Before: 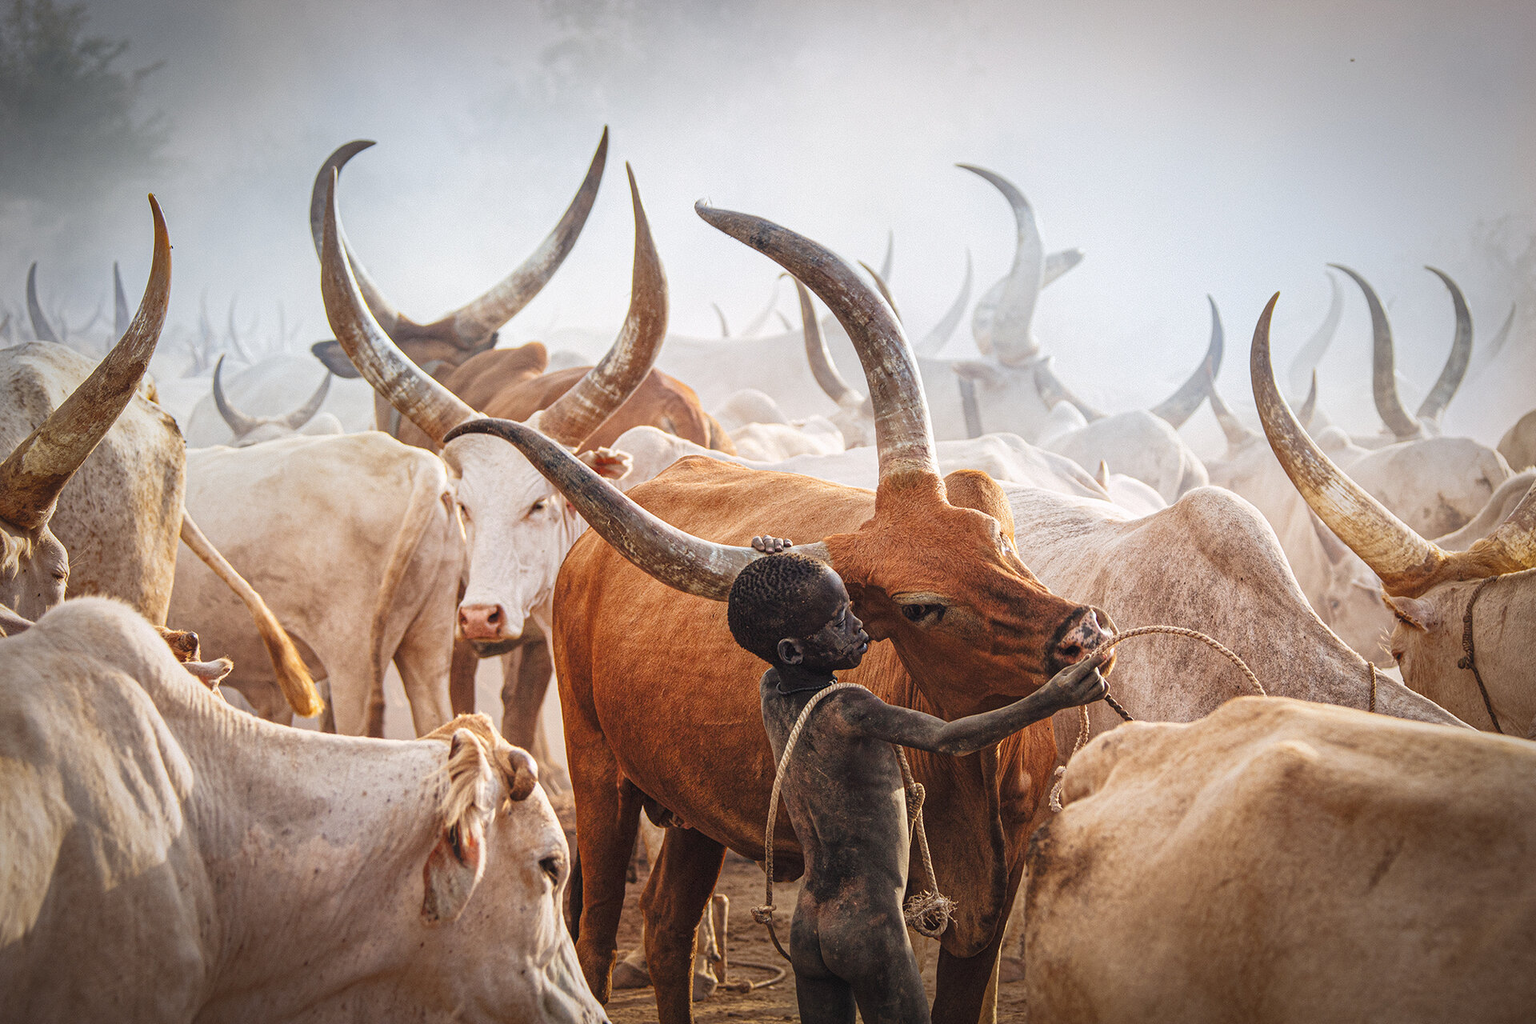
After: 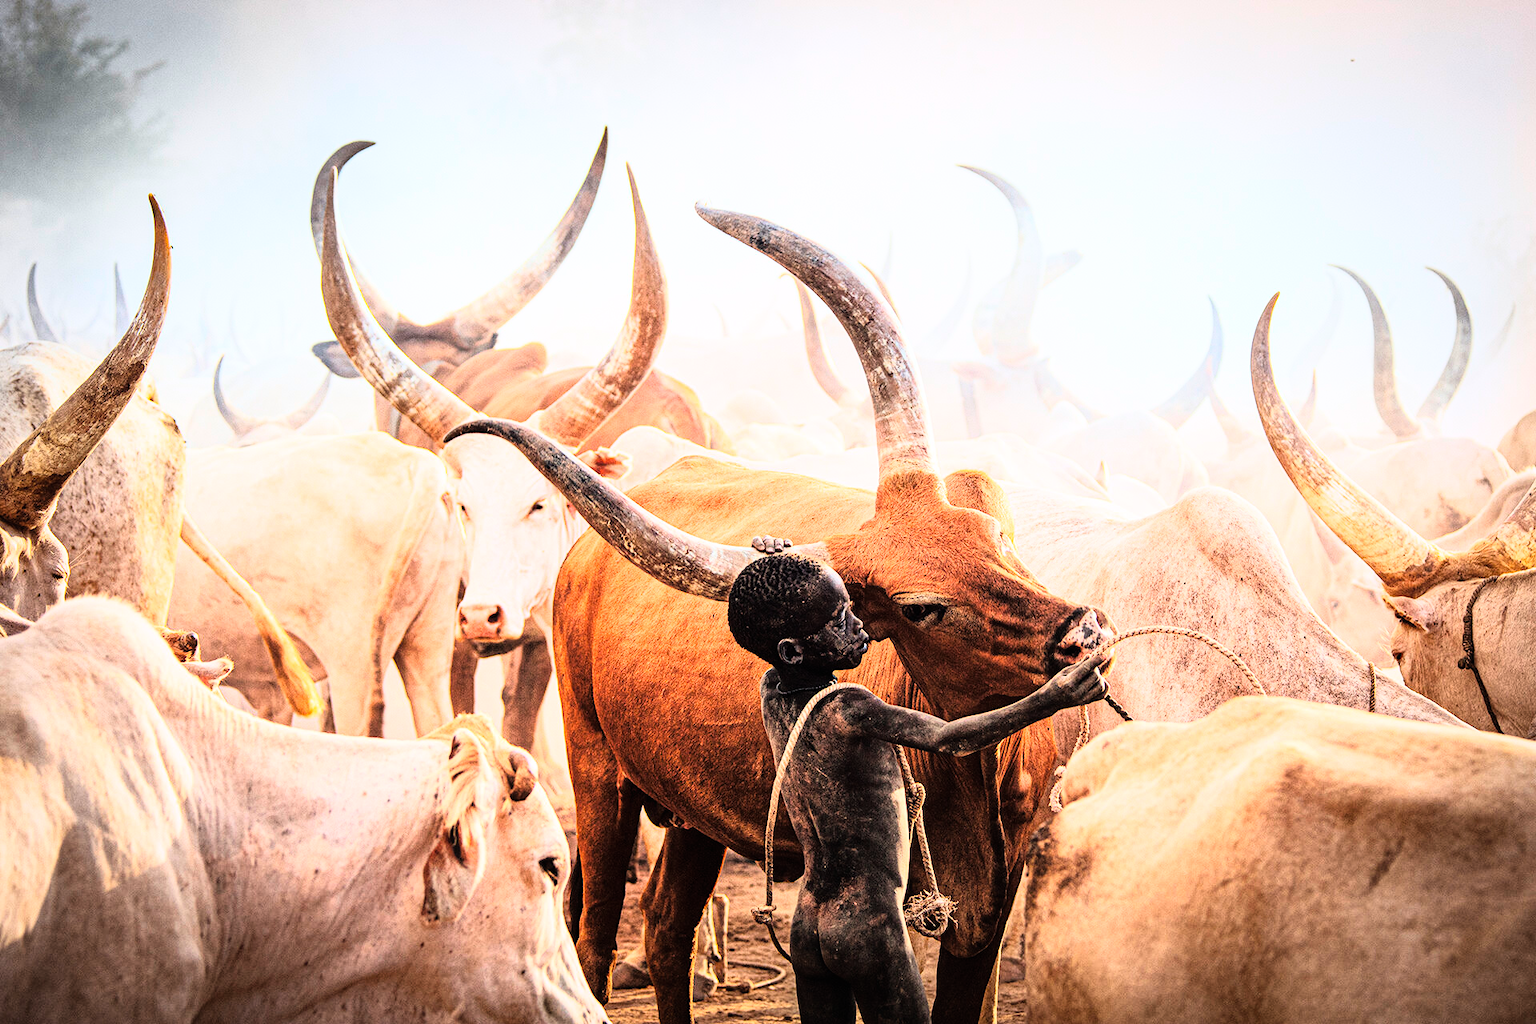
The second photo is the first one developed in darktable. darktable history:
rgb curve: curves: ch0 [(0, 0) (0.21, 0.15) (0.24, 0.21) (0.5, 0.75) (0.75, 0.96) (0.89, 0.99) (1, 1)]; ch1 [(0, 0.02) (0.21, 0.13) (0.25, 0.2) (0.5, 0.67) (0.75, 0.9) (0.89, 0.97) (1, 1)]; ch2 [(0, 0.02) (0.21, 0.13) (0.25, 0.2) (0.5, 0.67) (0.75, 0.9) (0.89, 0.97) (1, 1)], compensate middle gray true
tone equalizer: on, module defaults
